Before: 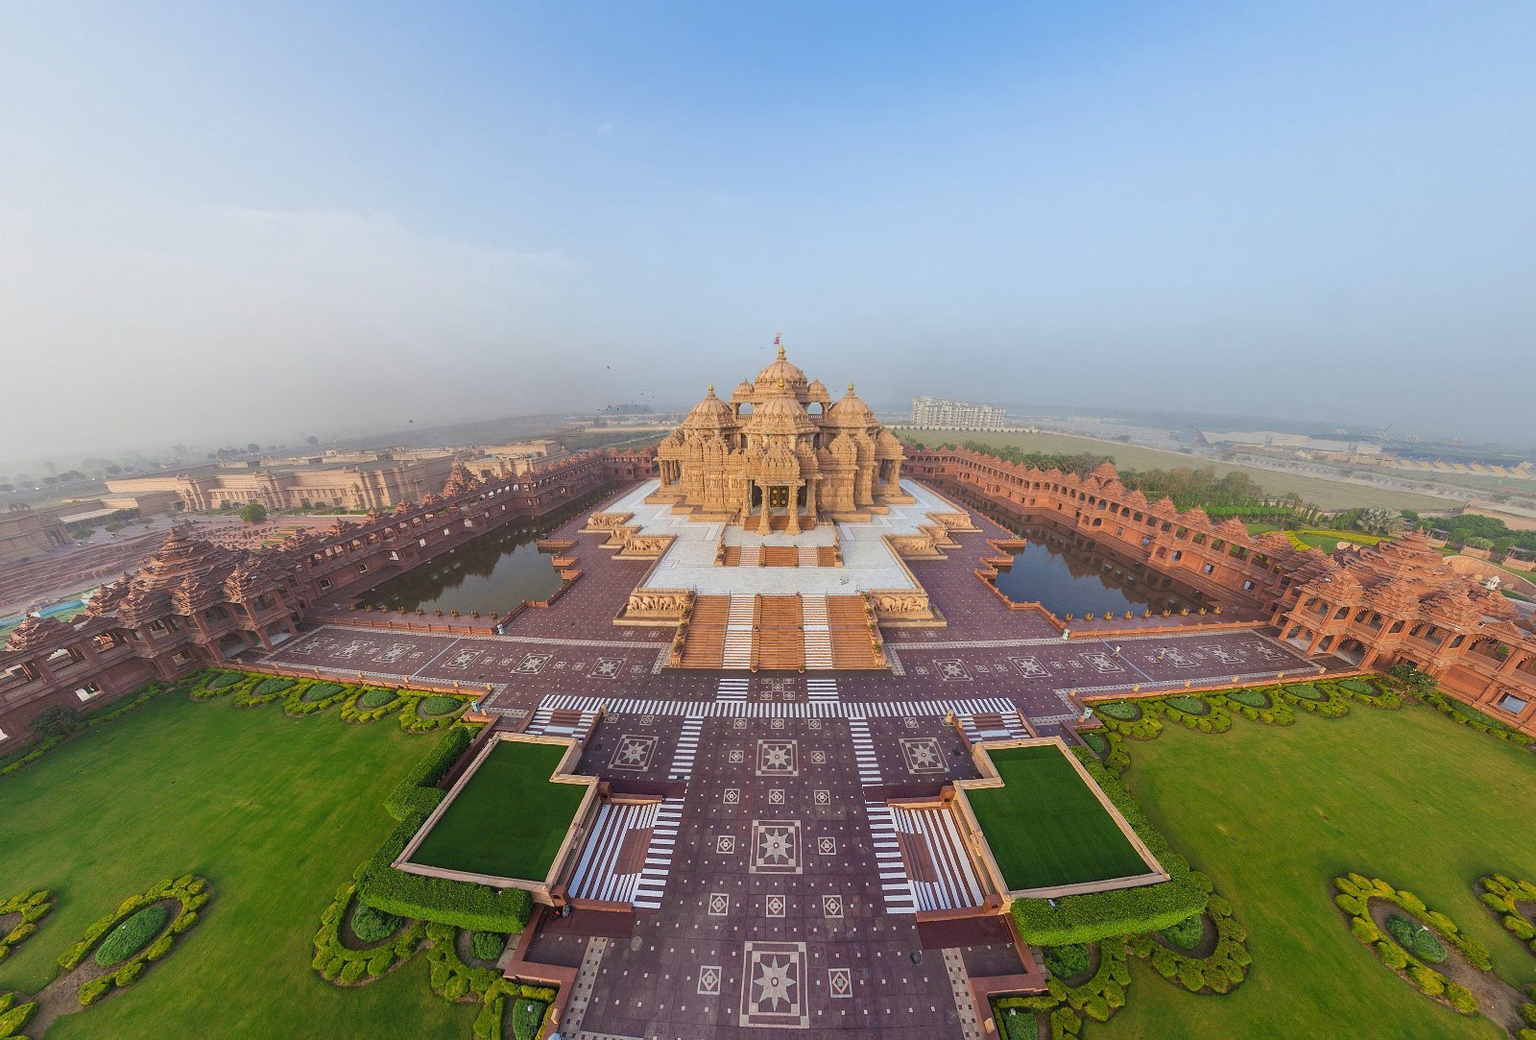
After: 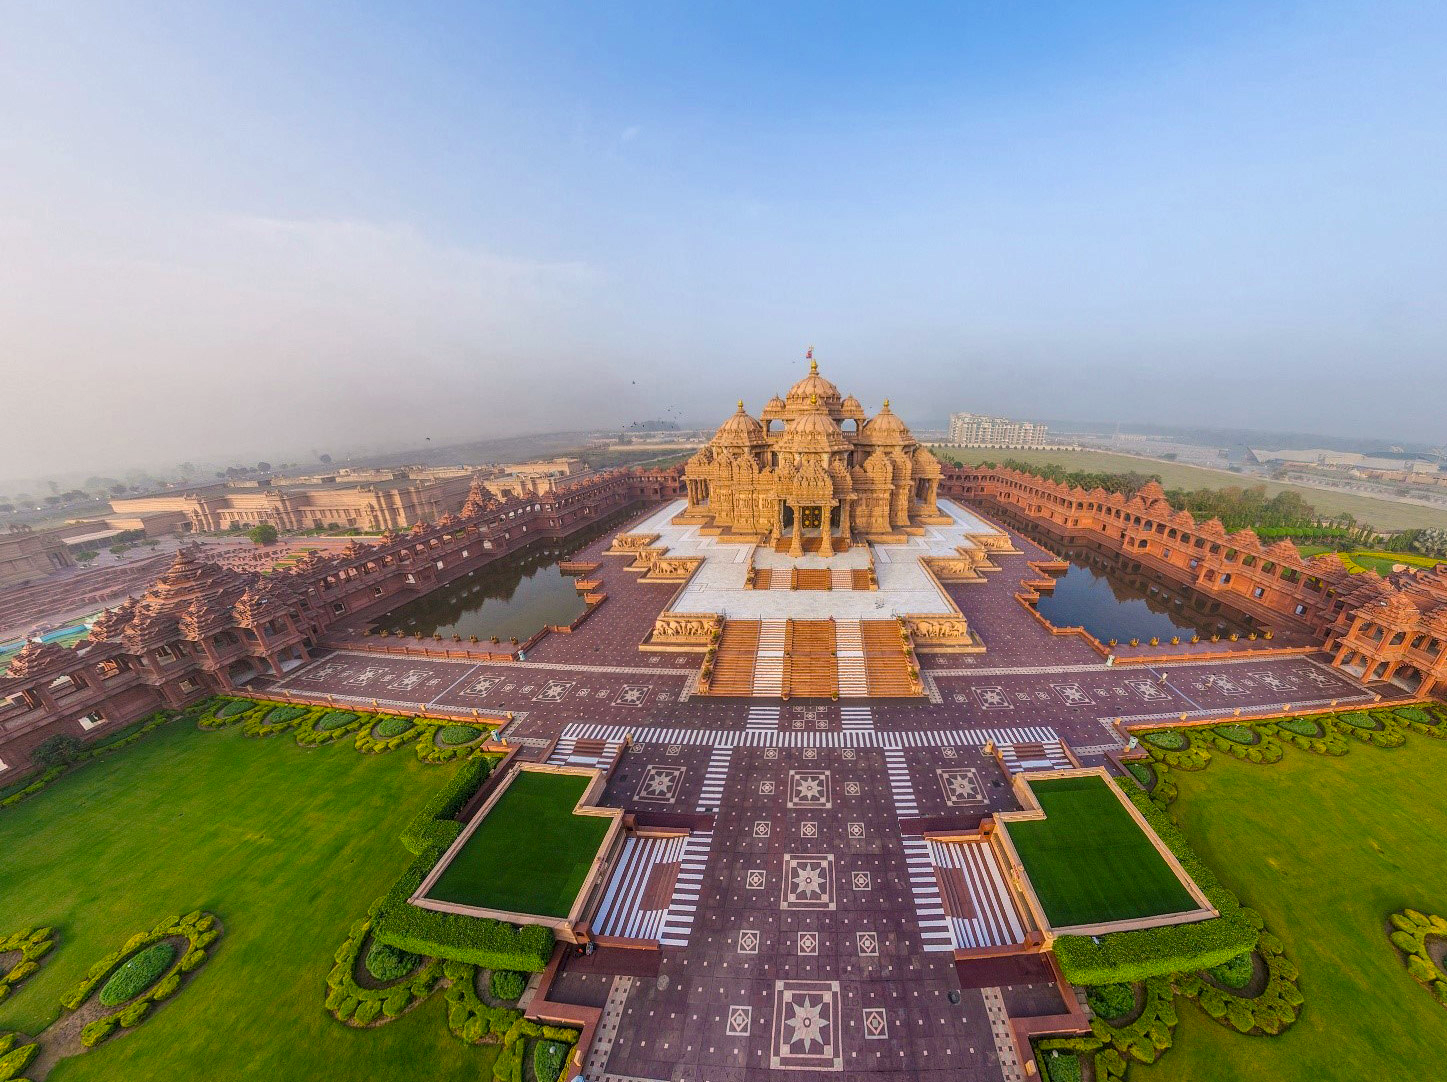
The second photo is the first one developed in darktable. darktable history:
crop: right 9.501%, bottom 0.022%
color balance rgb: highlights gain › chroma 0.886%, highlights gain › hue 25.04°, perceptual saturation grading › global saturation 17.438%, global vibrance 20%
local contrast: highlights 3%, shadows 1%, detail 134%
